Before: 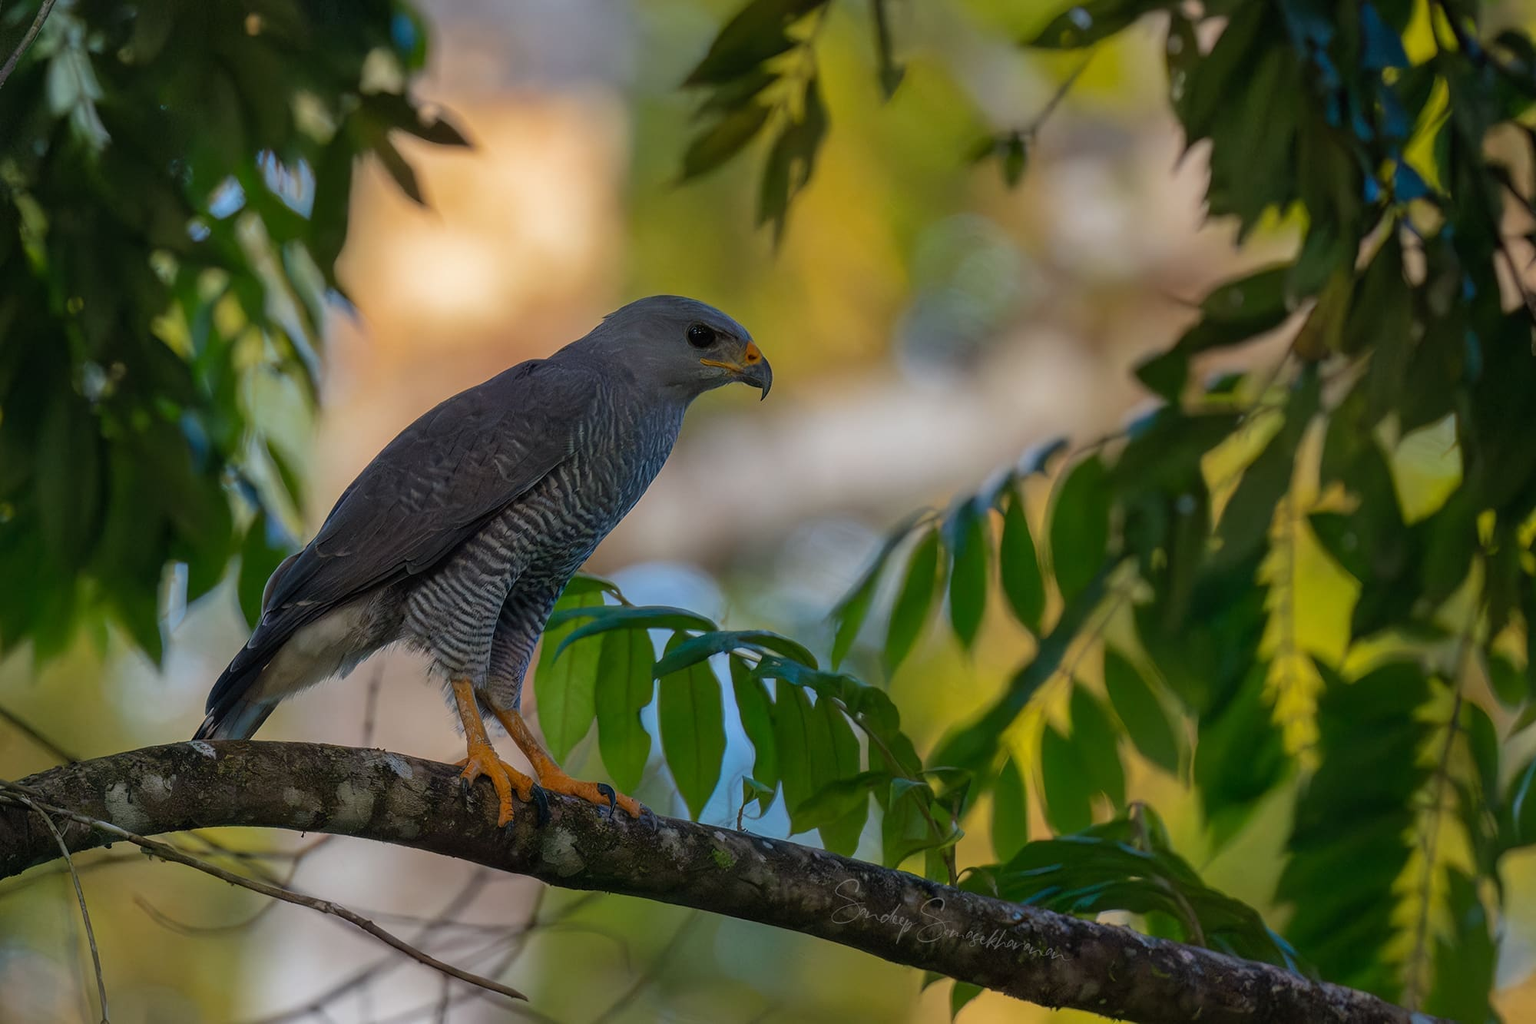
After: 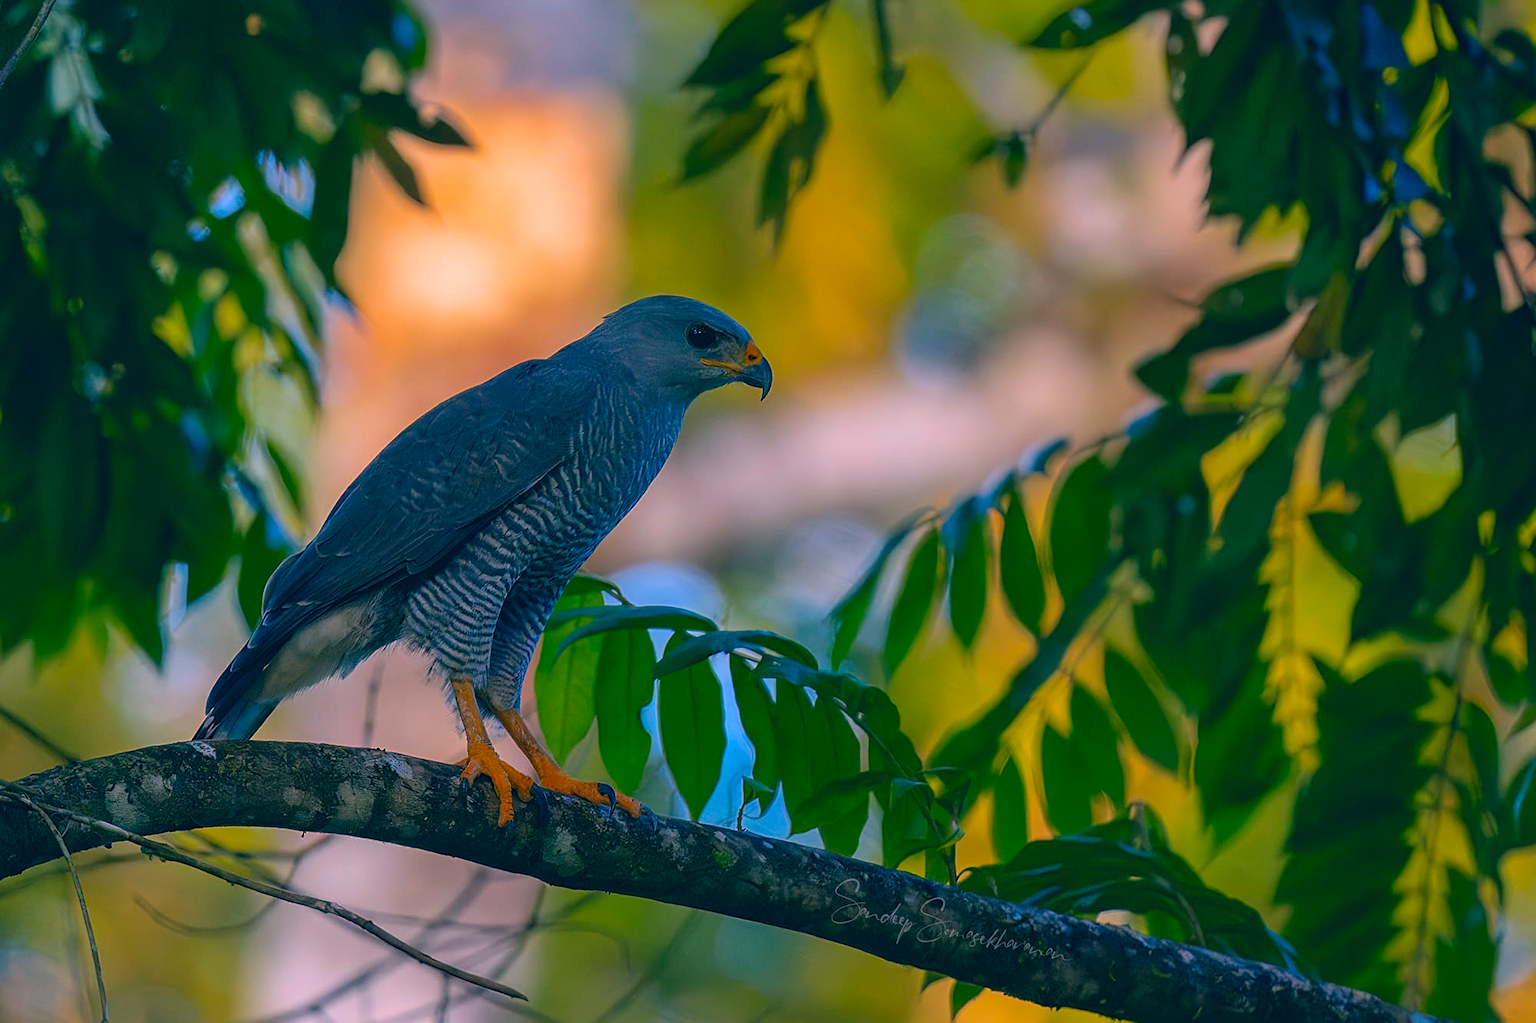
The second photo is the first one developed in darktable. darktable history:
color correction: highlights a* 16.45, highlights b* 0.227, shadows a* -15.03, shadows b* -14.29, saturation 1.54
sharpen: radius 2.216, amount 0.383, threshold 0.171
